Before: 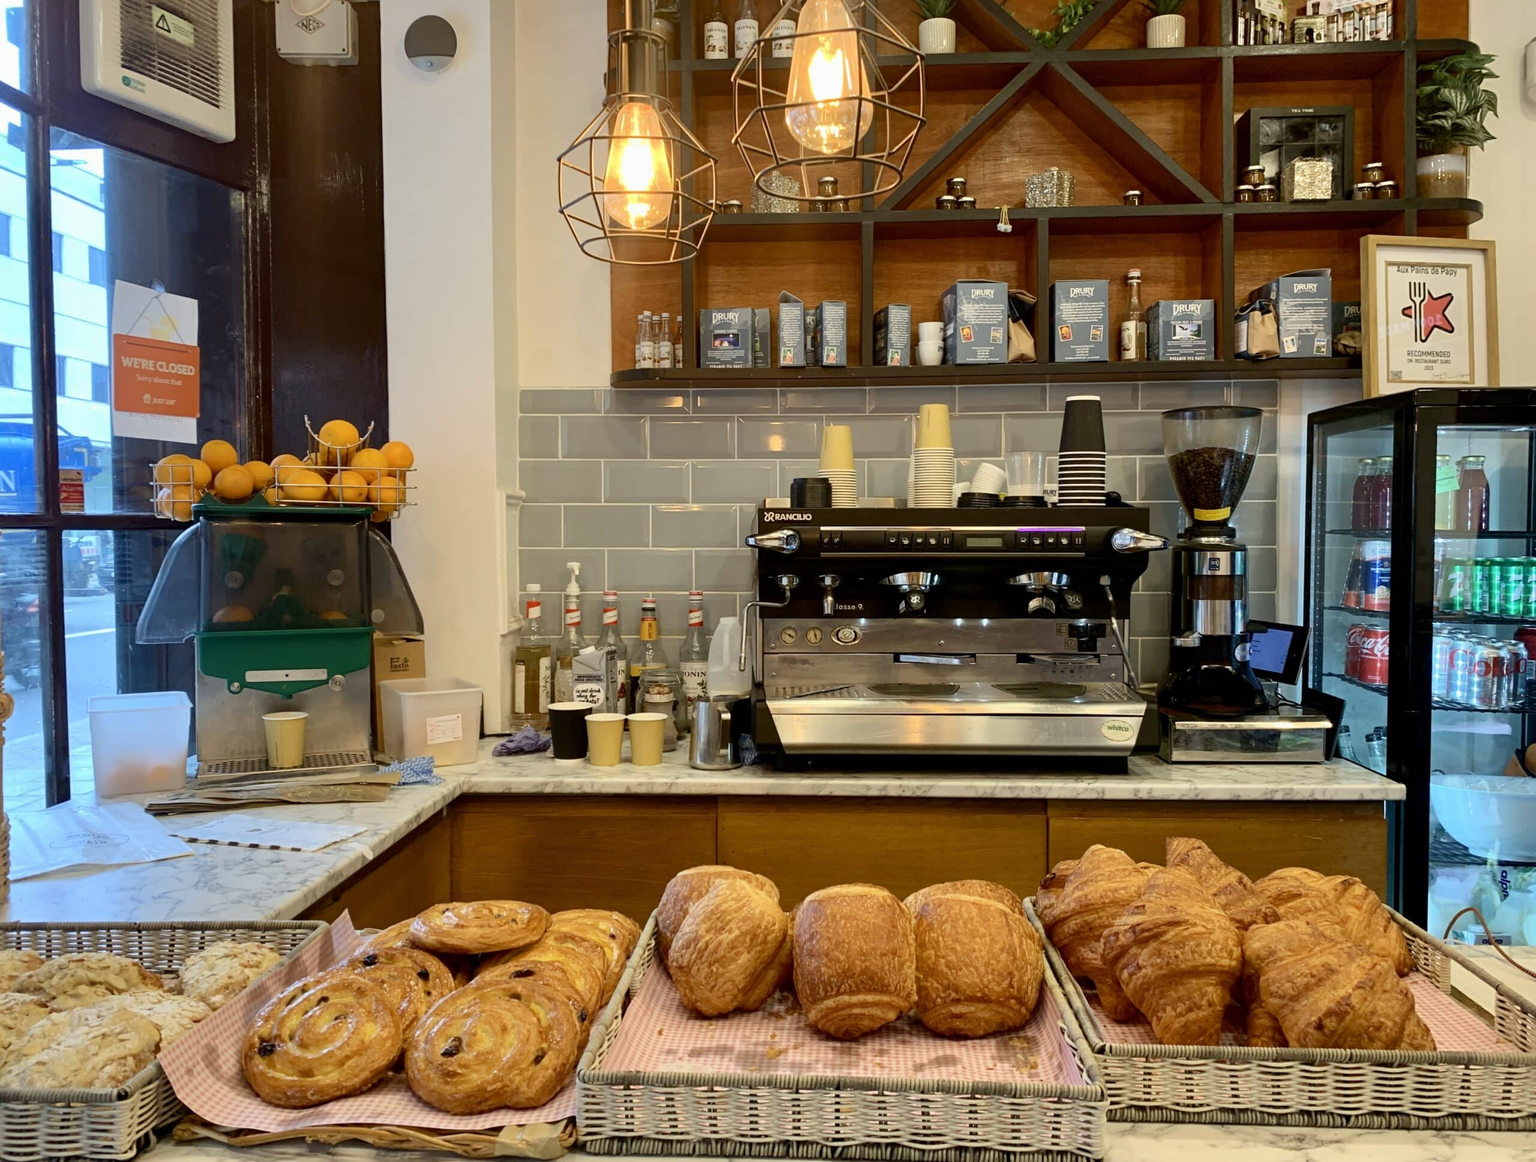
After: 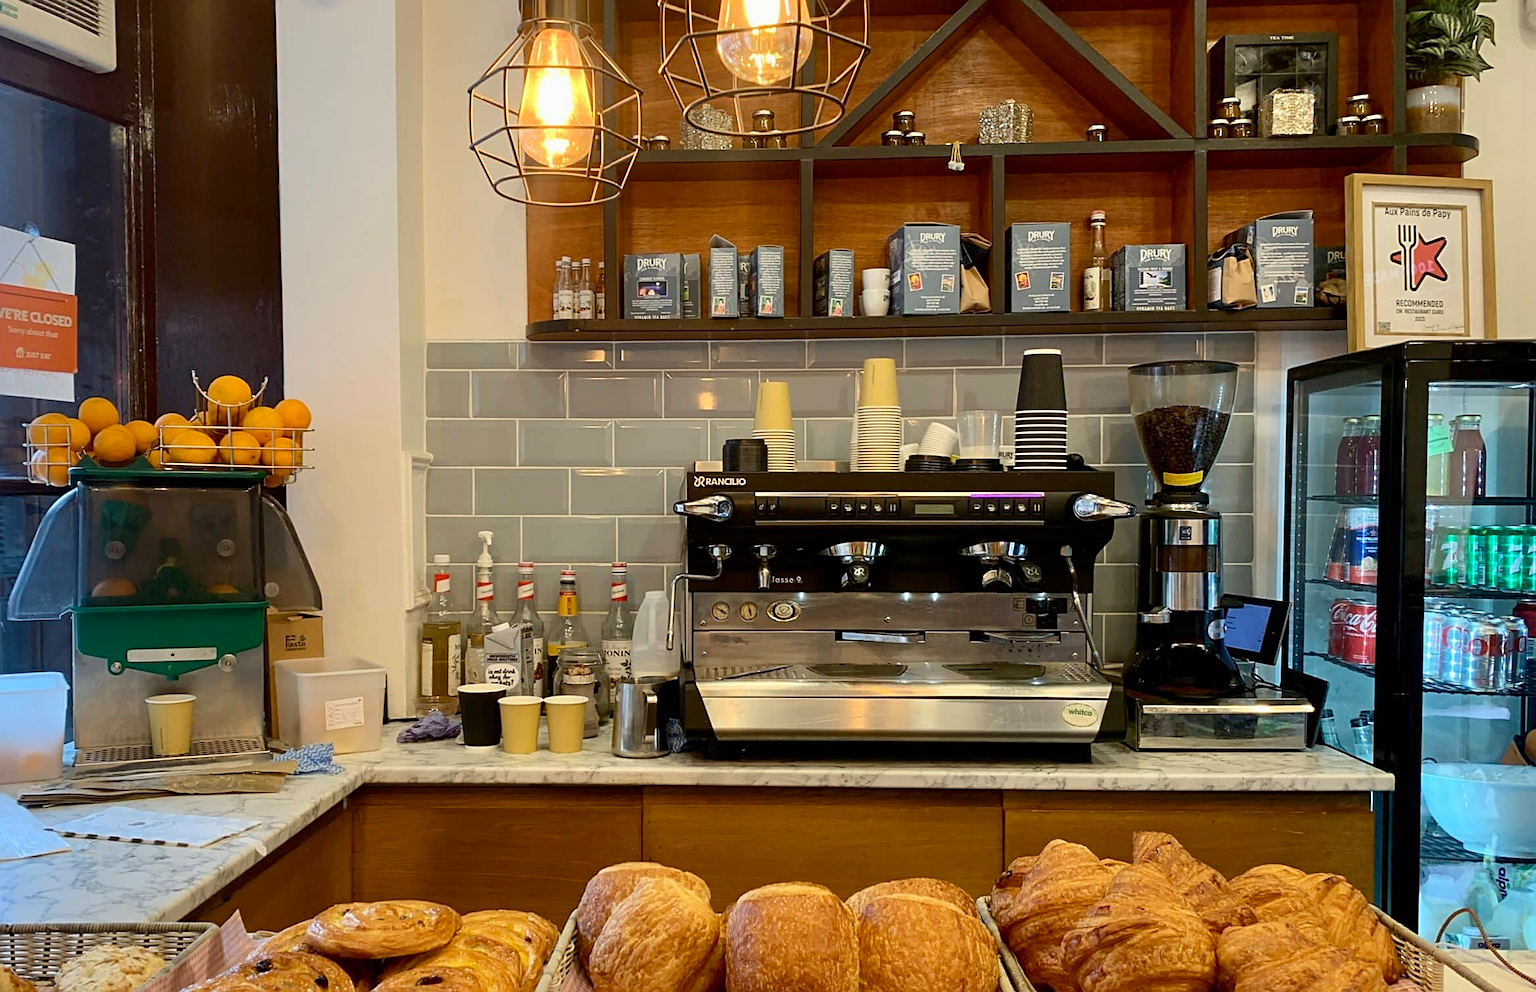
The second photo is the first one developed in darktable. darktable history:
crop: left 8.4%, top 6.588%, bottom 15.2%
sharpen: on, module defaults
